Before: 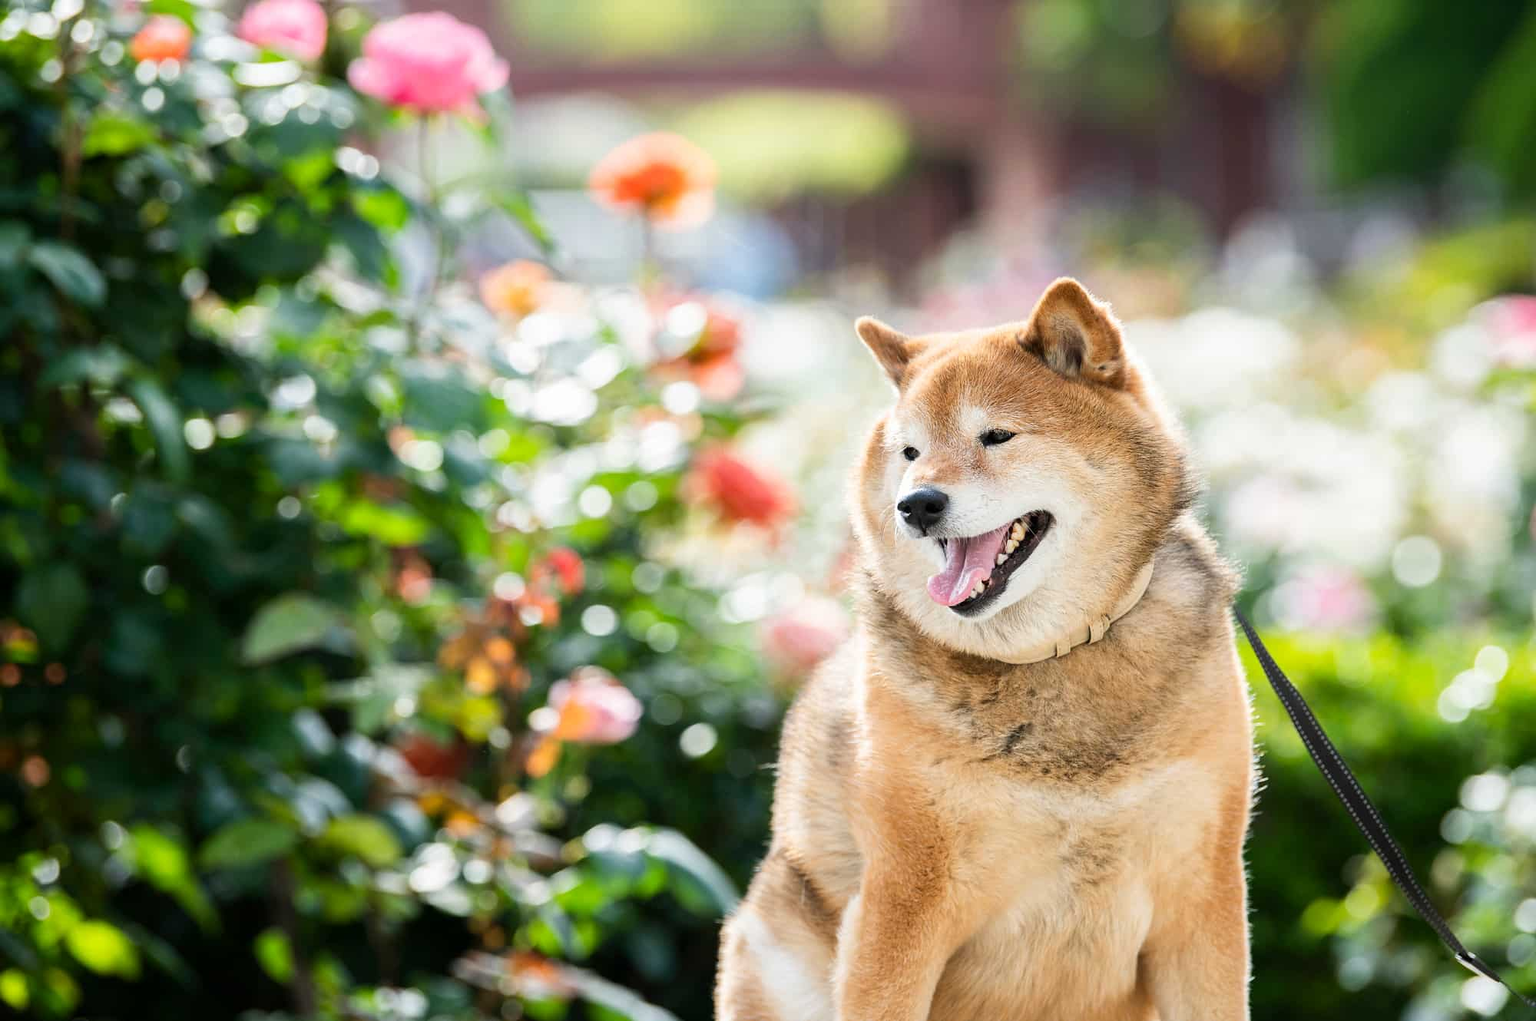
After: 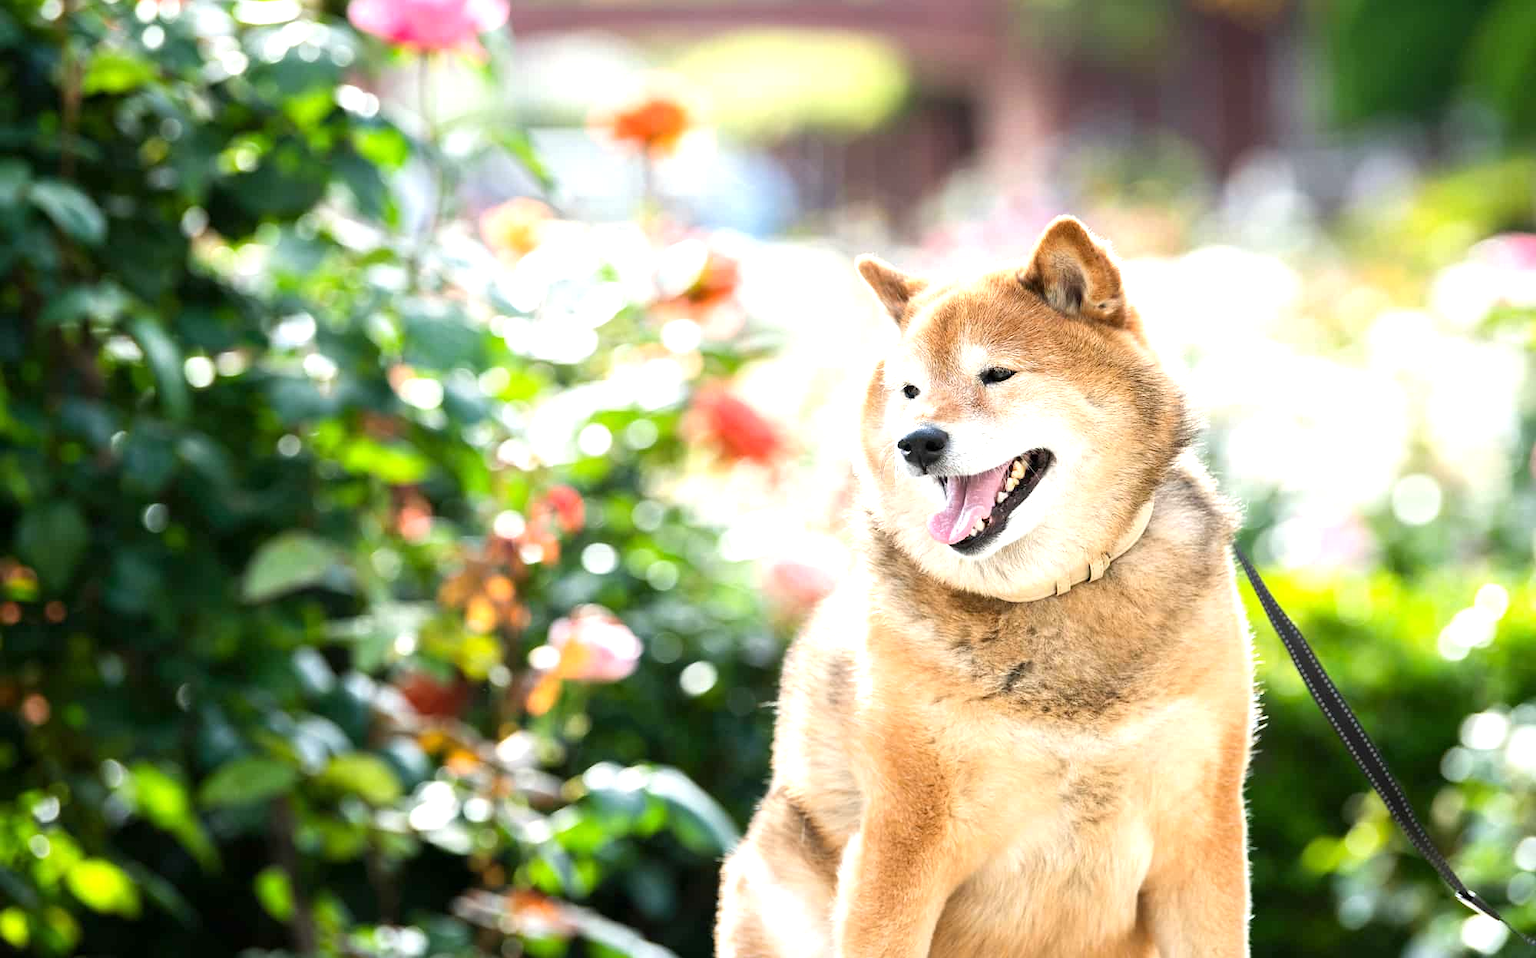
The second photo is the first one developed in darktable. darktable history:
exposure: exposure 0.63 EV, compensate highlight preservation false
crop and rotate: top 6.1%
